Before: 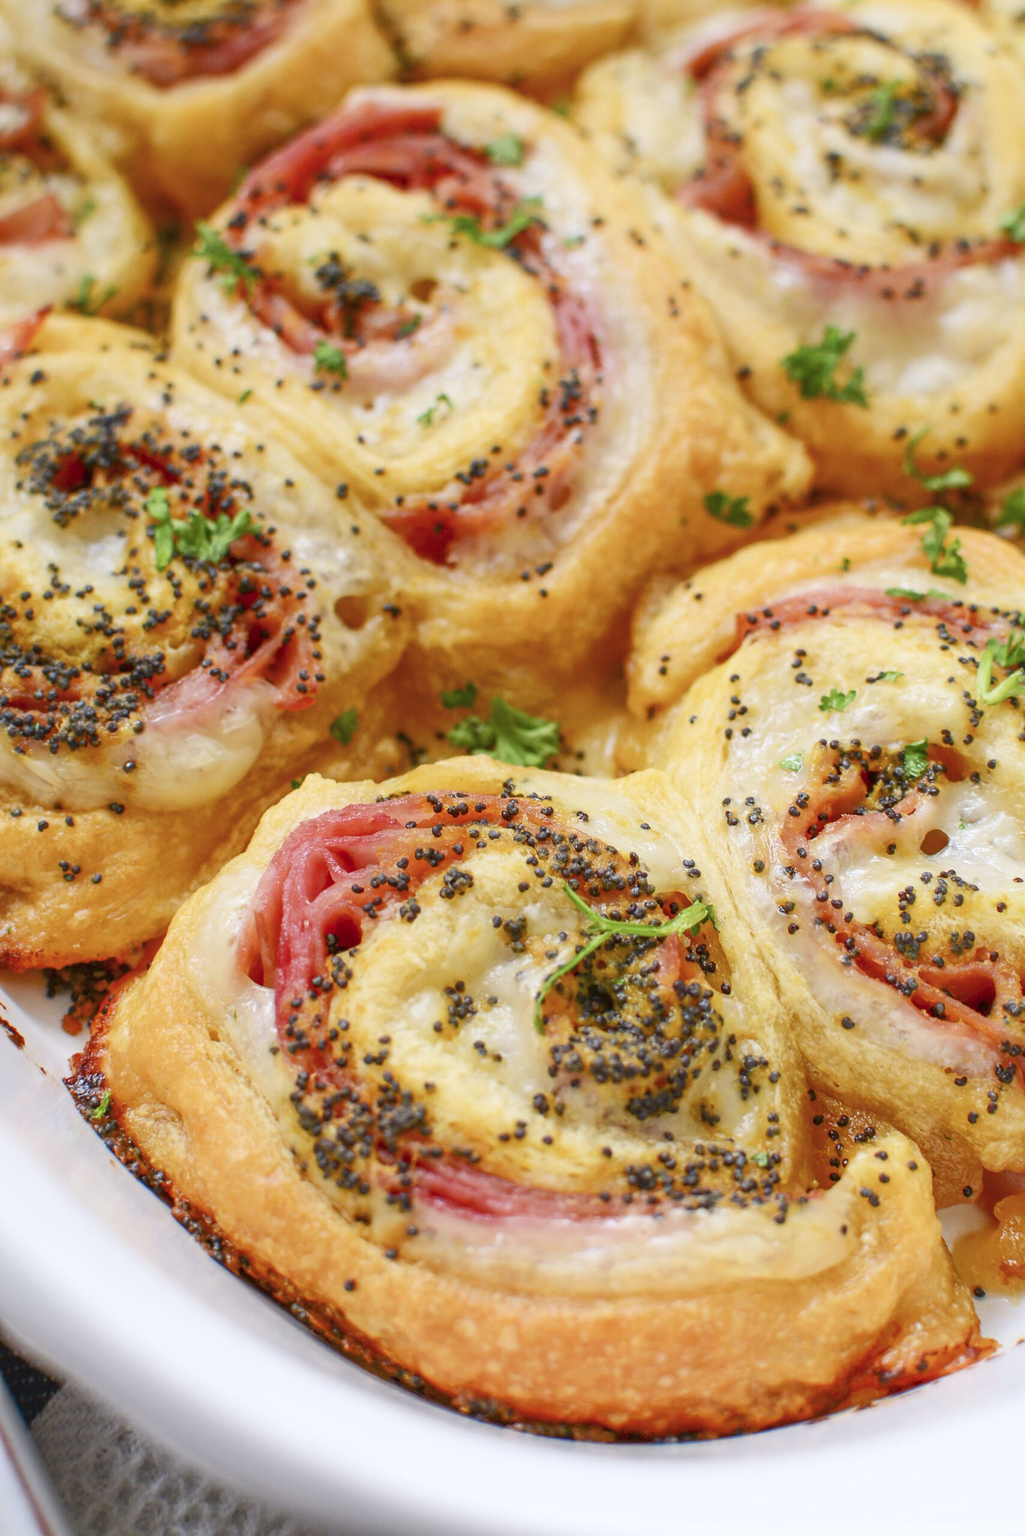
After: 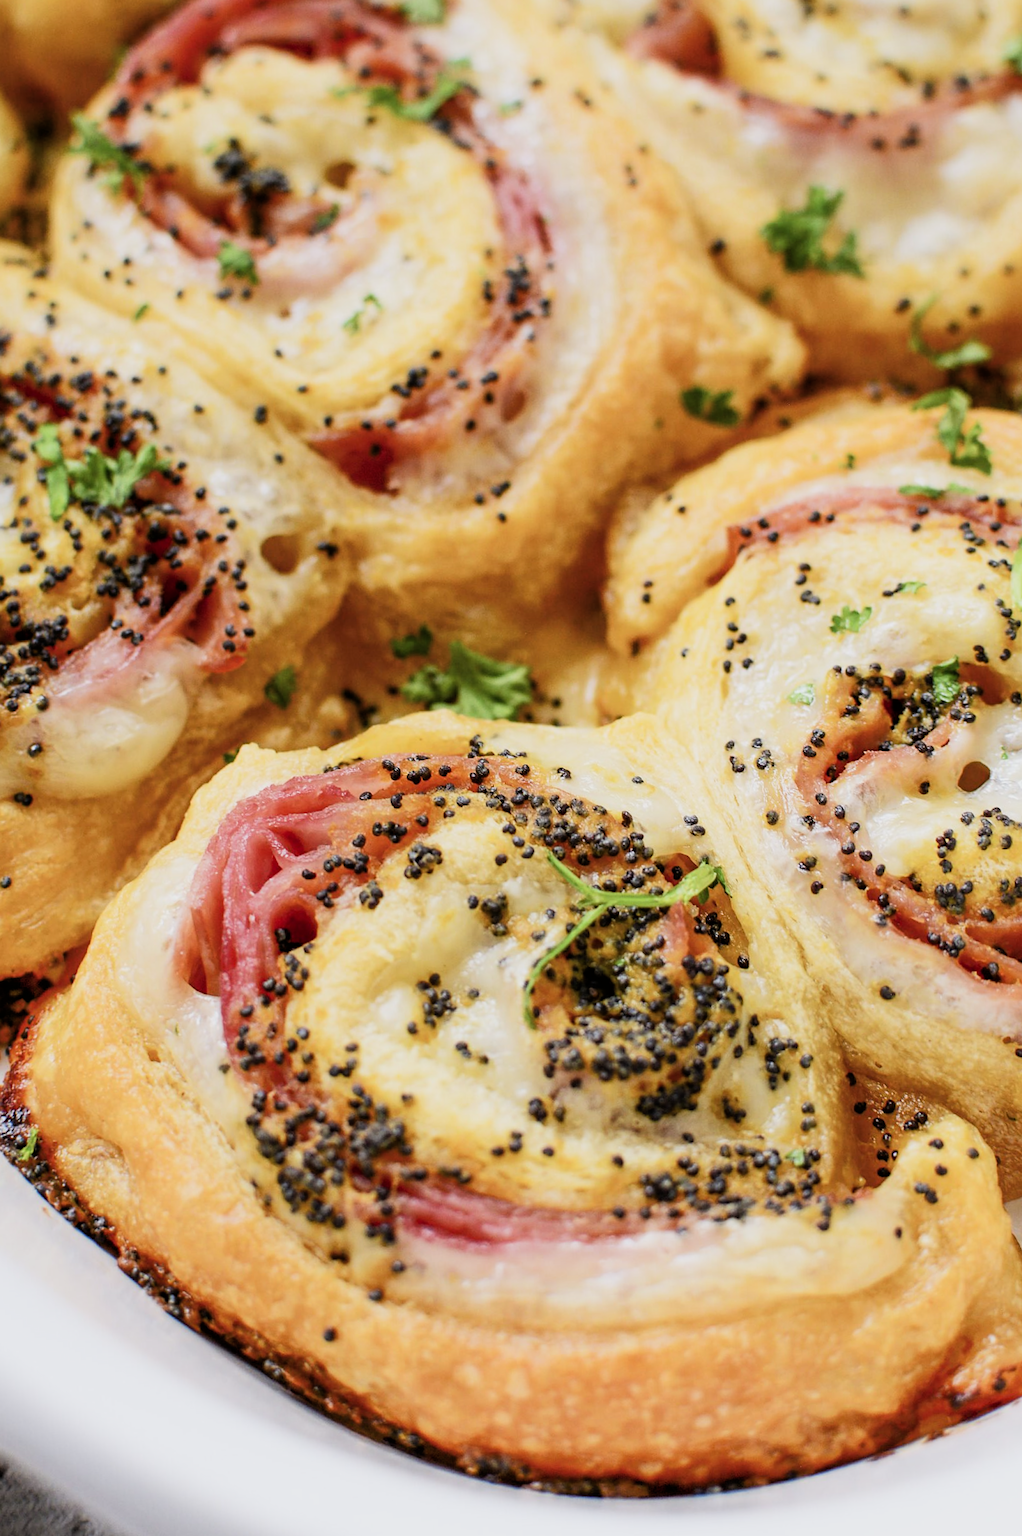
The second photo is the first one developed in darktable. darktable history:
filmic rgb: black relative exposure -5.02 EV, white relative exposure 3.56 EV, hardness 3.17, contrast 1.409, highlights saturation mix -48.66%
crop and rotate: angle 3.74°, left 5.942%, top 5.676%
